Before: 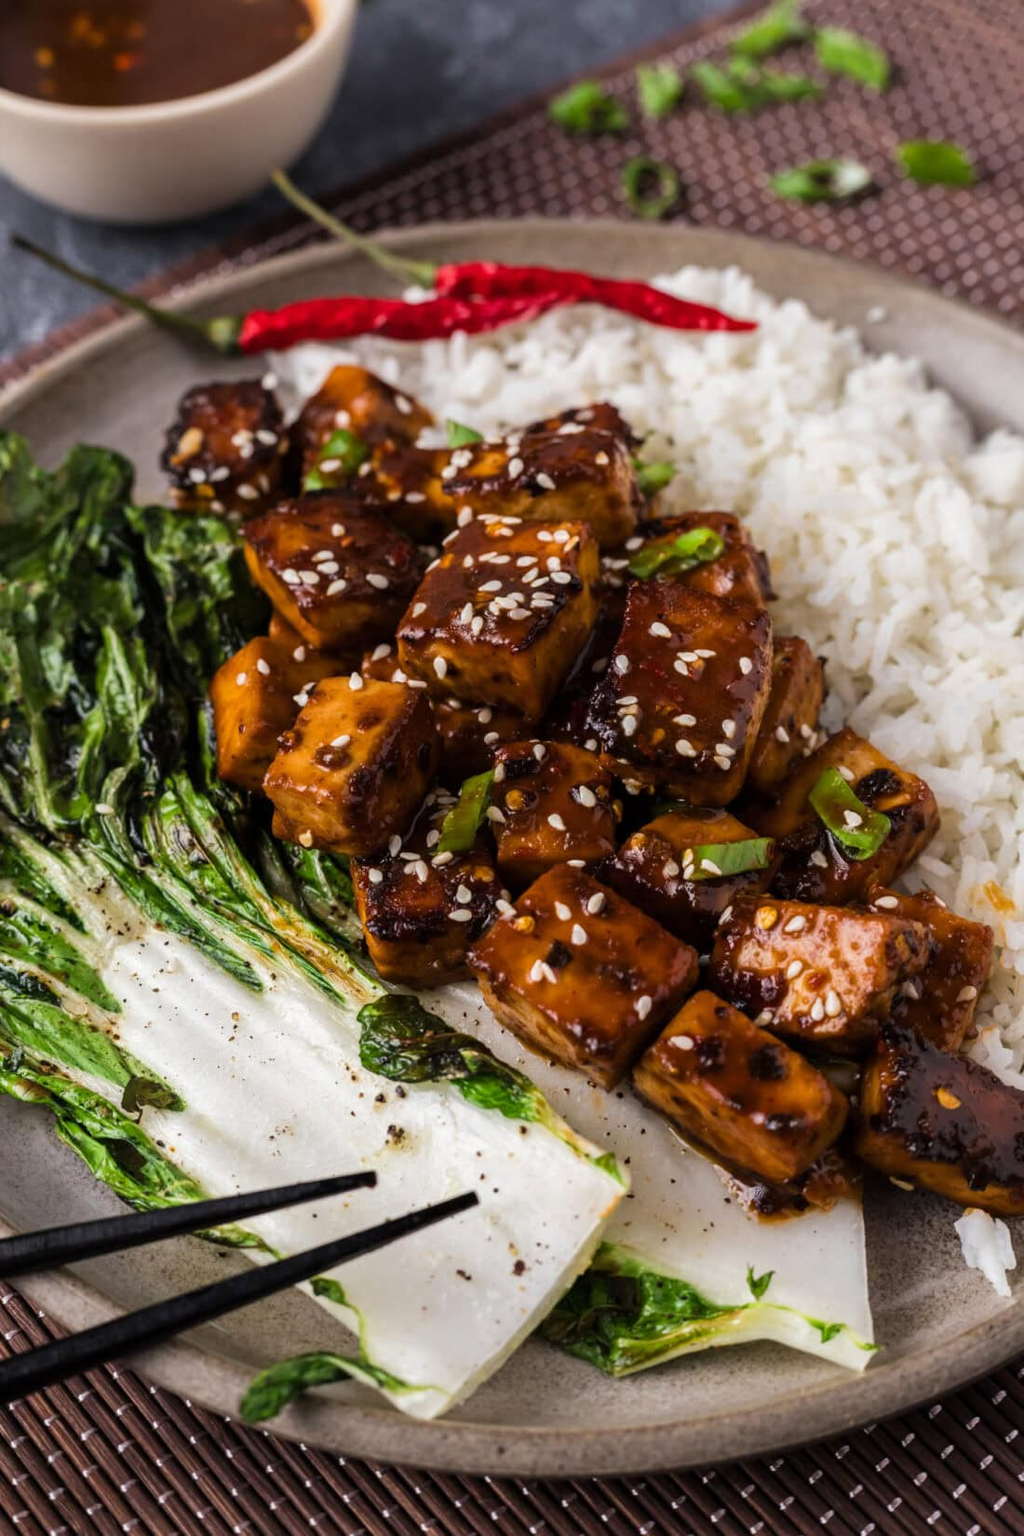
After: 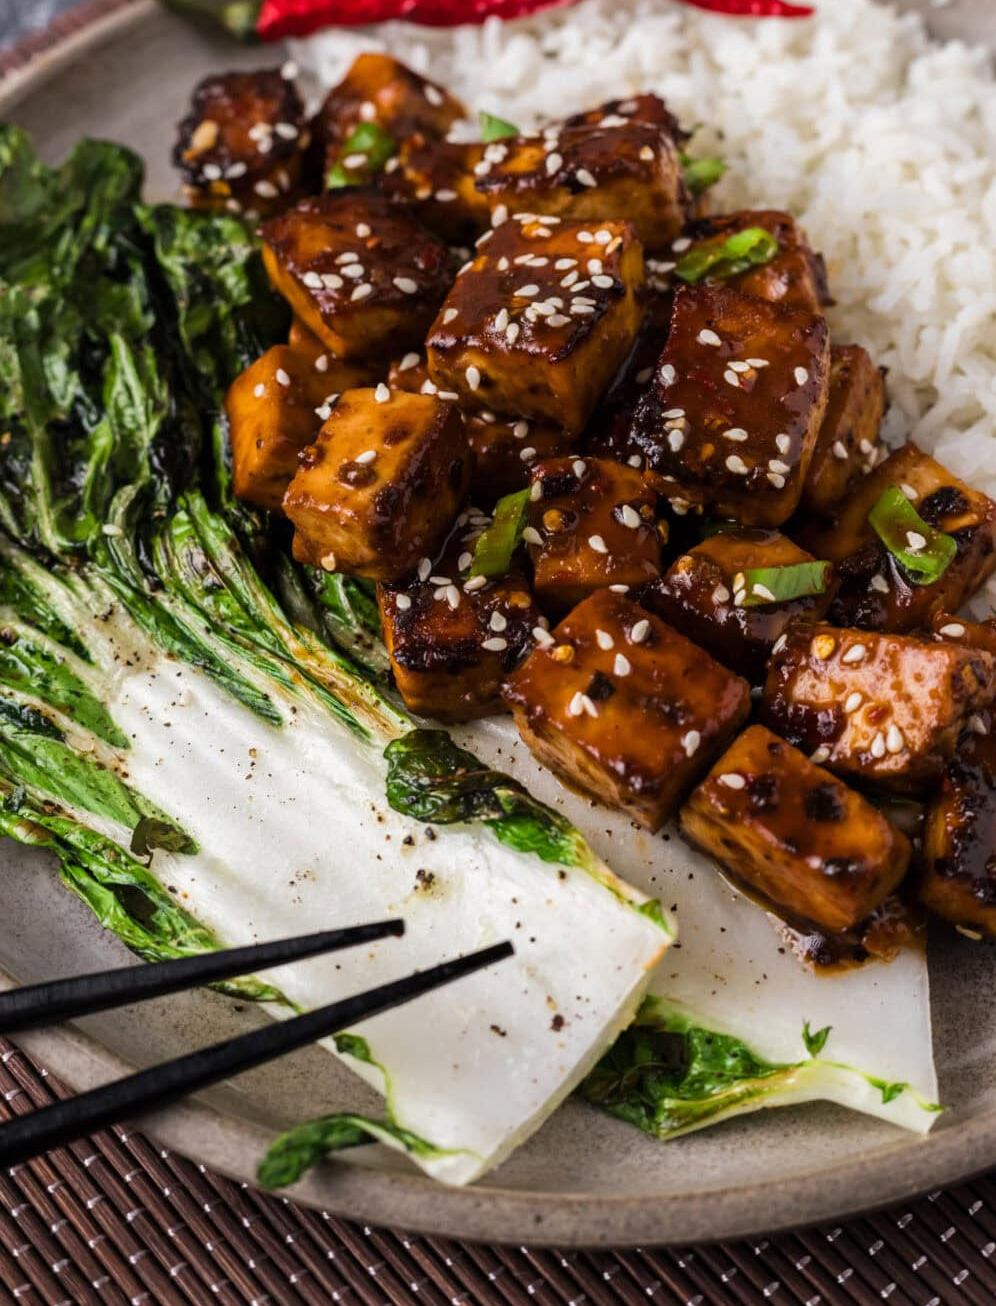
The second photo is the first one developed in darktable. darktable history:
crop: top 20.563%, right 9.408%, bottom 0.275%
